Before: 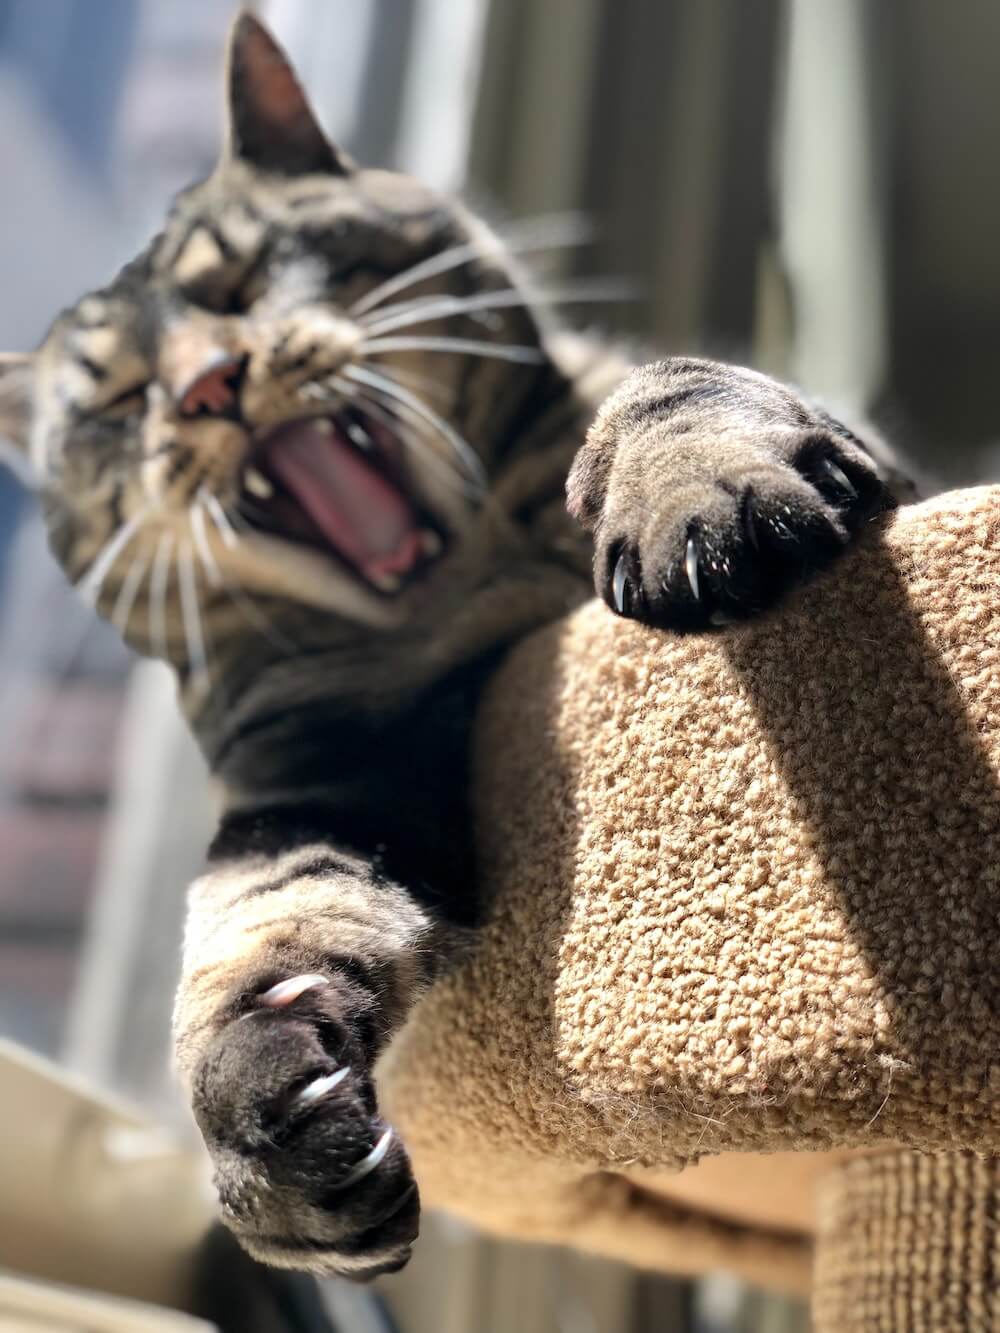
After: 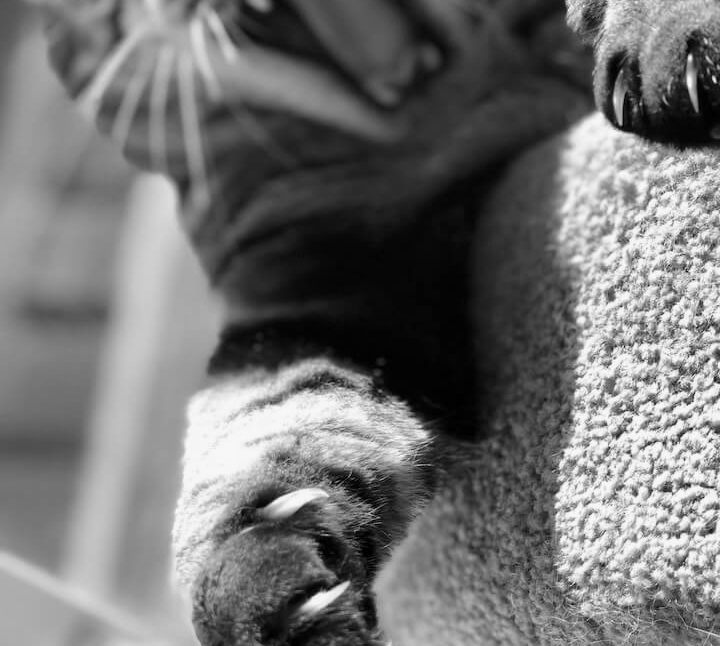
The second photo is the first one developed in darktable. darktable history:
color balance rgb: shadows lift › hue 87.51°, highlights gain › chroma 1.62%, highlights gain › hue 55.1°, global offset › chroma 0.06%, global offset › hue 253.66°, linear chroma grading › global chroma 0.5%
white balance: red 0.924, blue 1.095
crop: top 36.498%, right 27.964%, bottom 14.995%
monochrome: a -6.99, b 35.61, size 1.4
